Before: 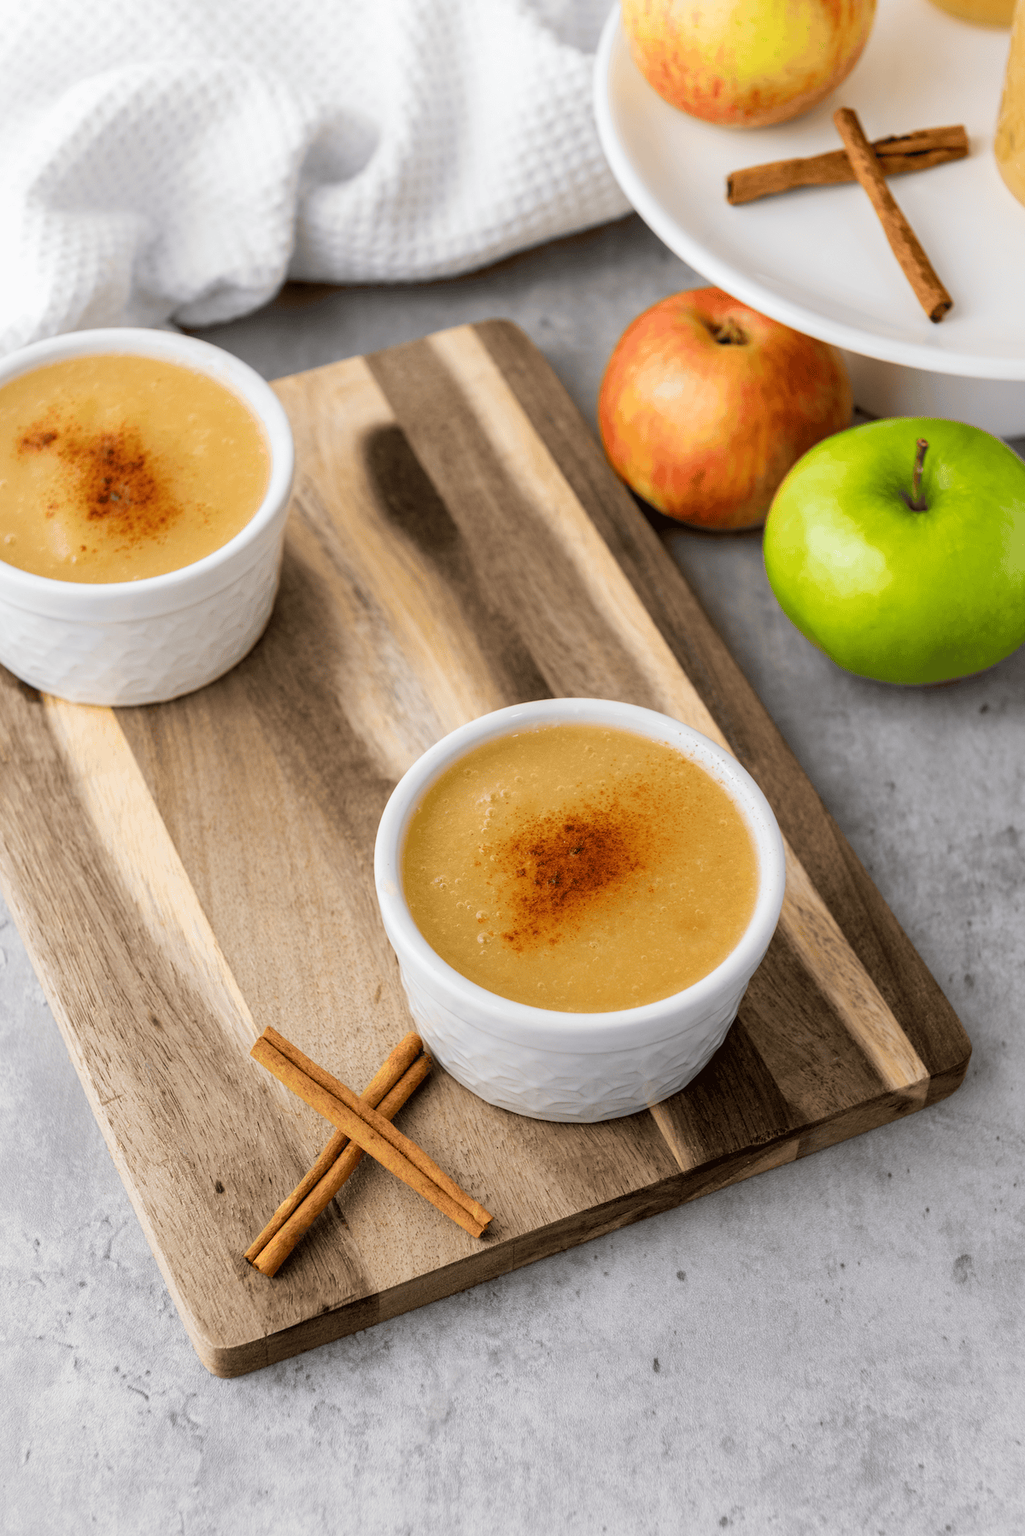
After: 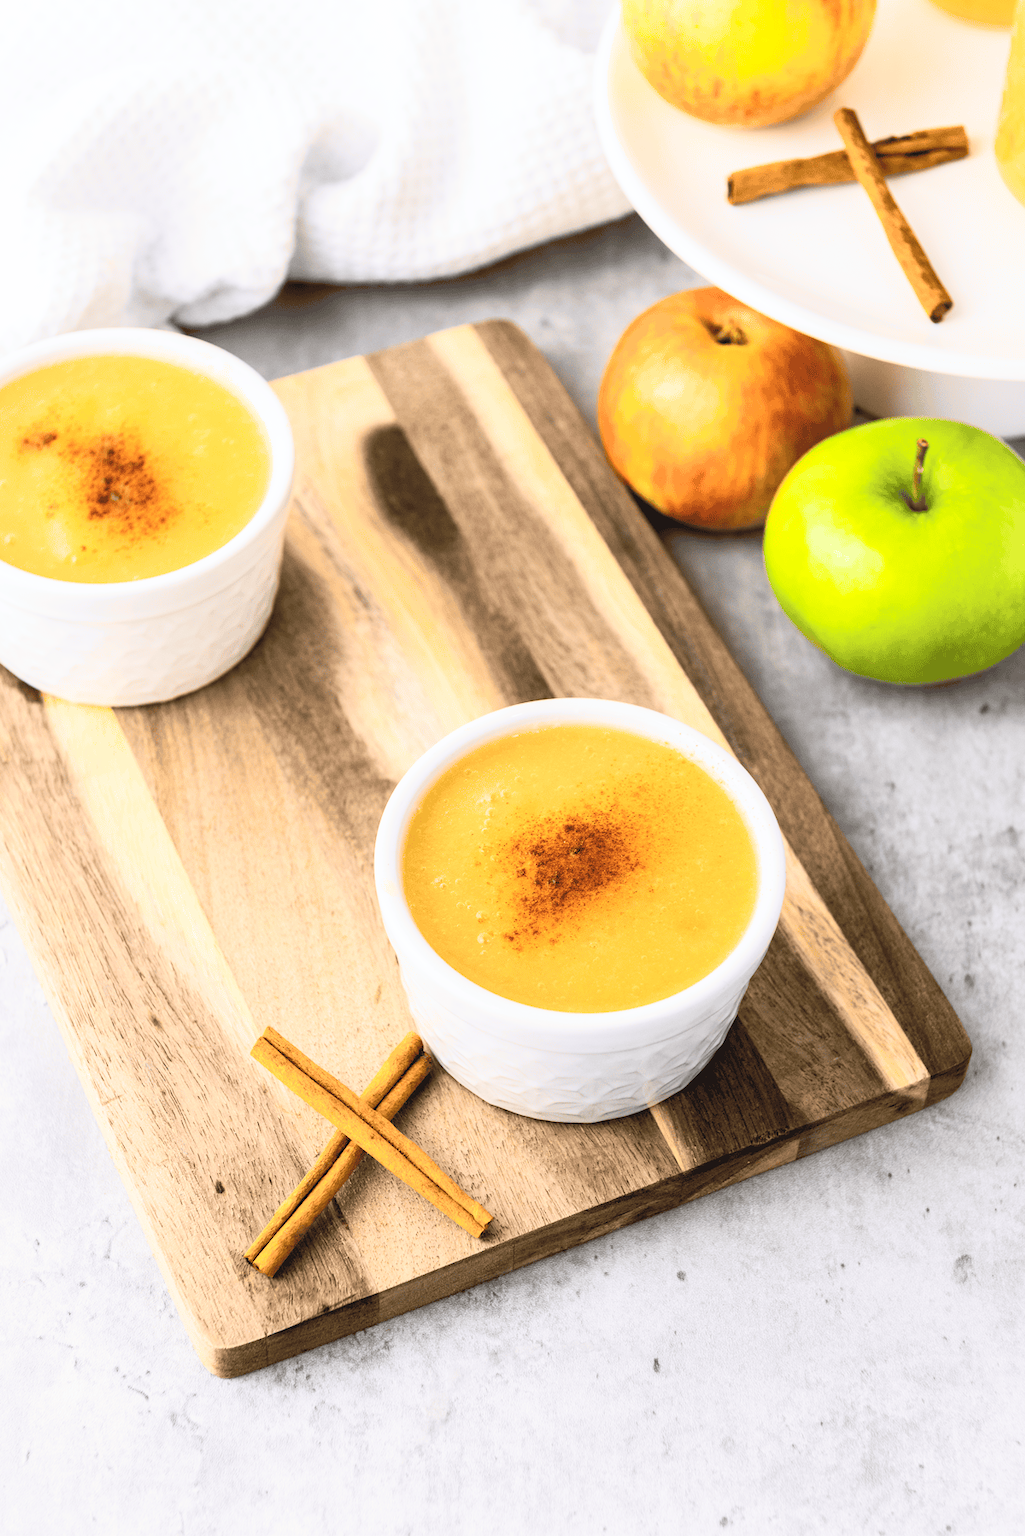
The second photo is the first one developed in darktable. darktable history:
color balance rgb: perceptual saturation grading › global saturation 20%, global vibrance 20%
contrast brightness saturation: contrast 0.39, brightness 0.53
